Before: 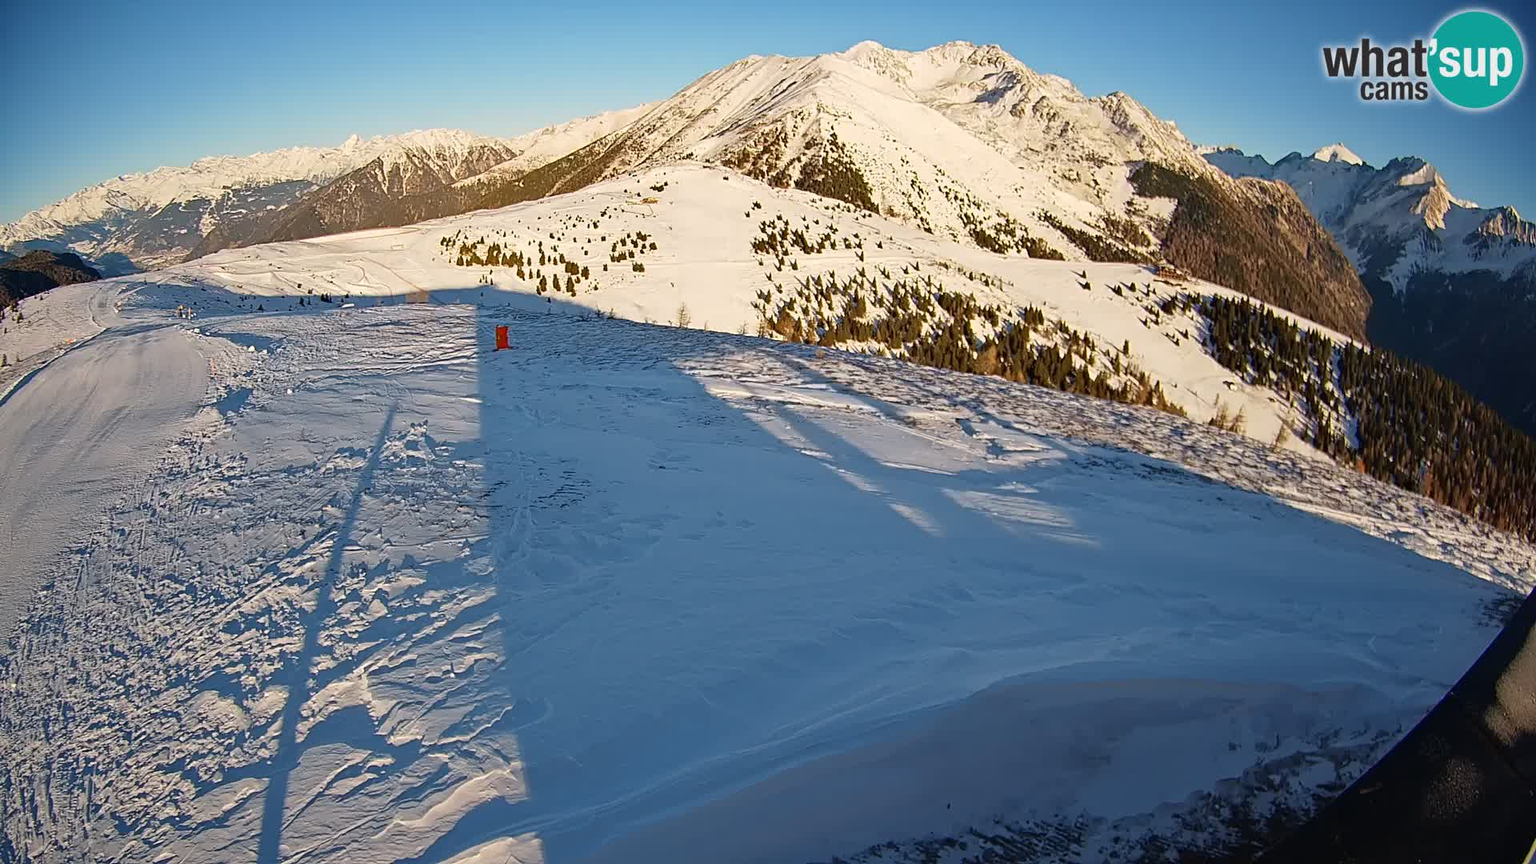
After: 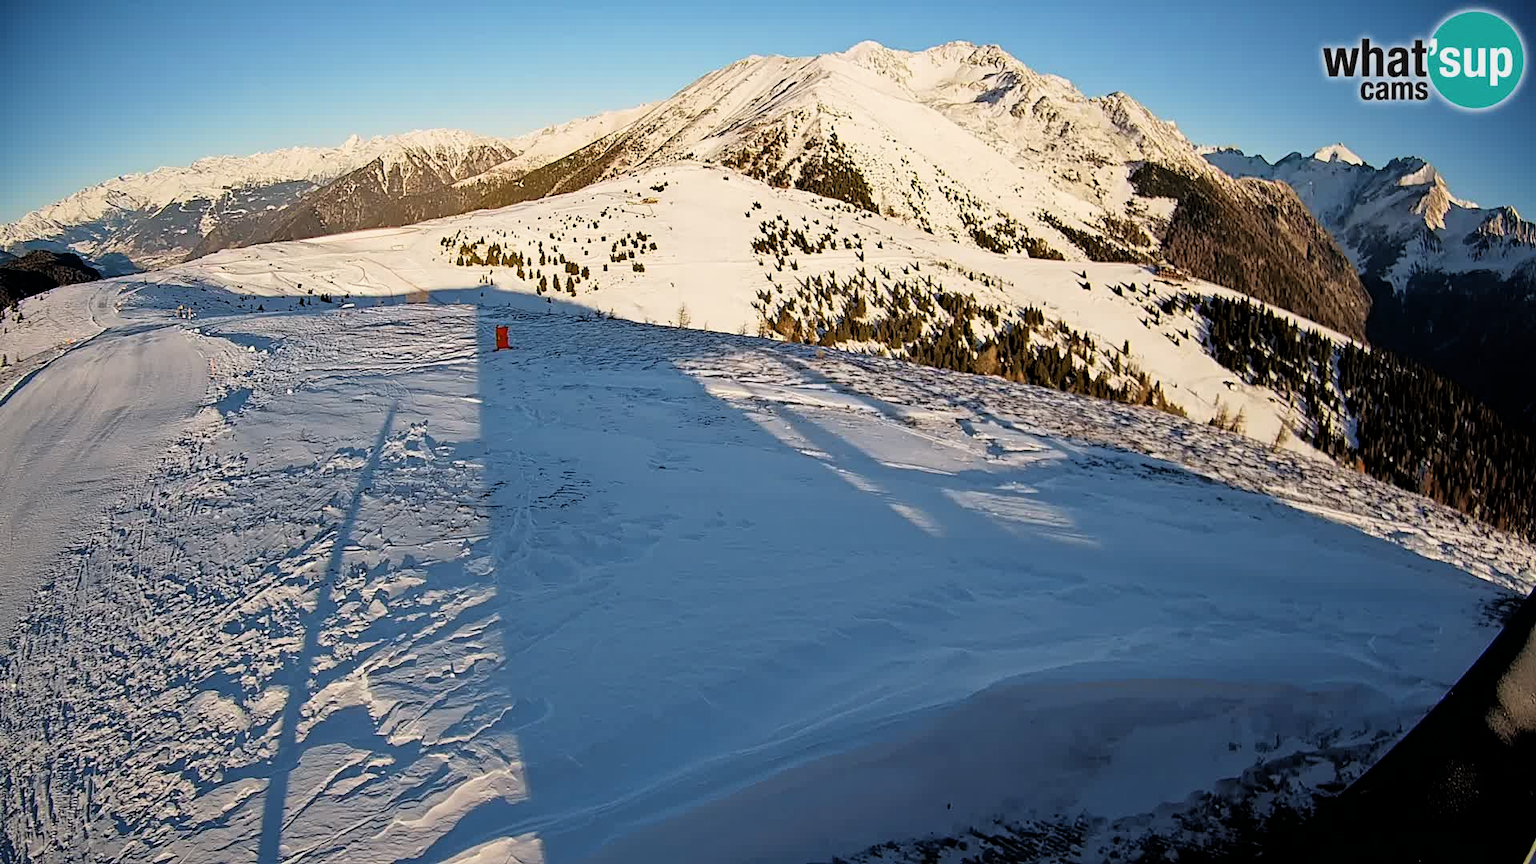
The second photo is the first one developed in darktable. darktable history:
filmic rgb: black relative exposure -4.92 EV, white relative exposure 2.83 EV, hardness 3.7
